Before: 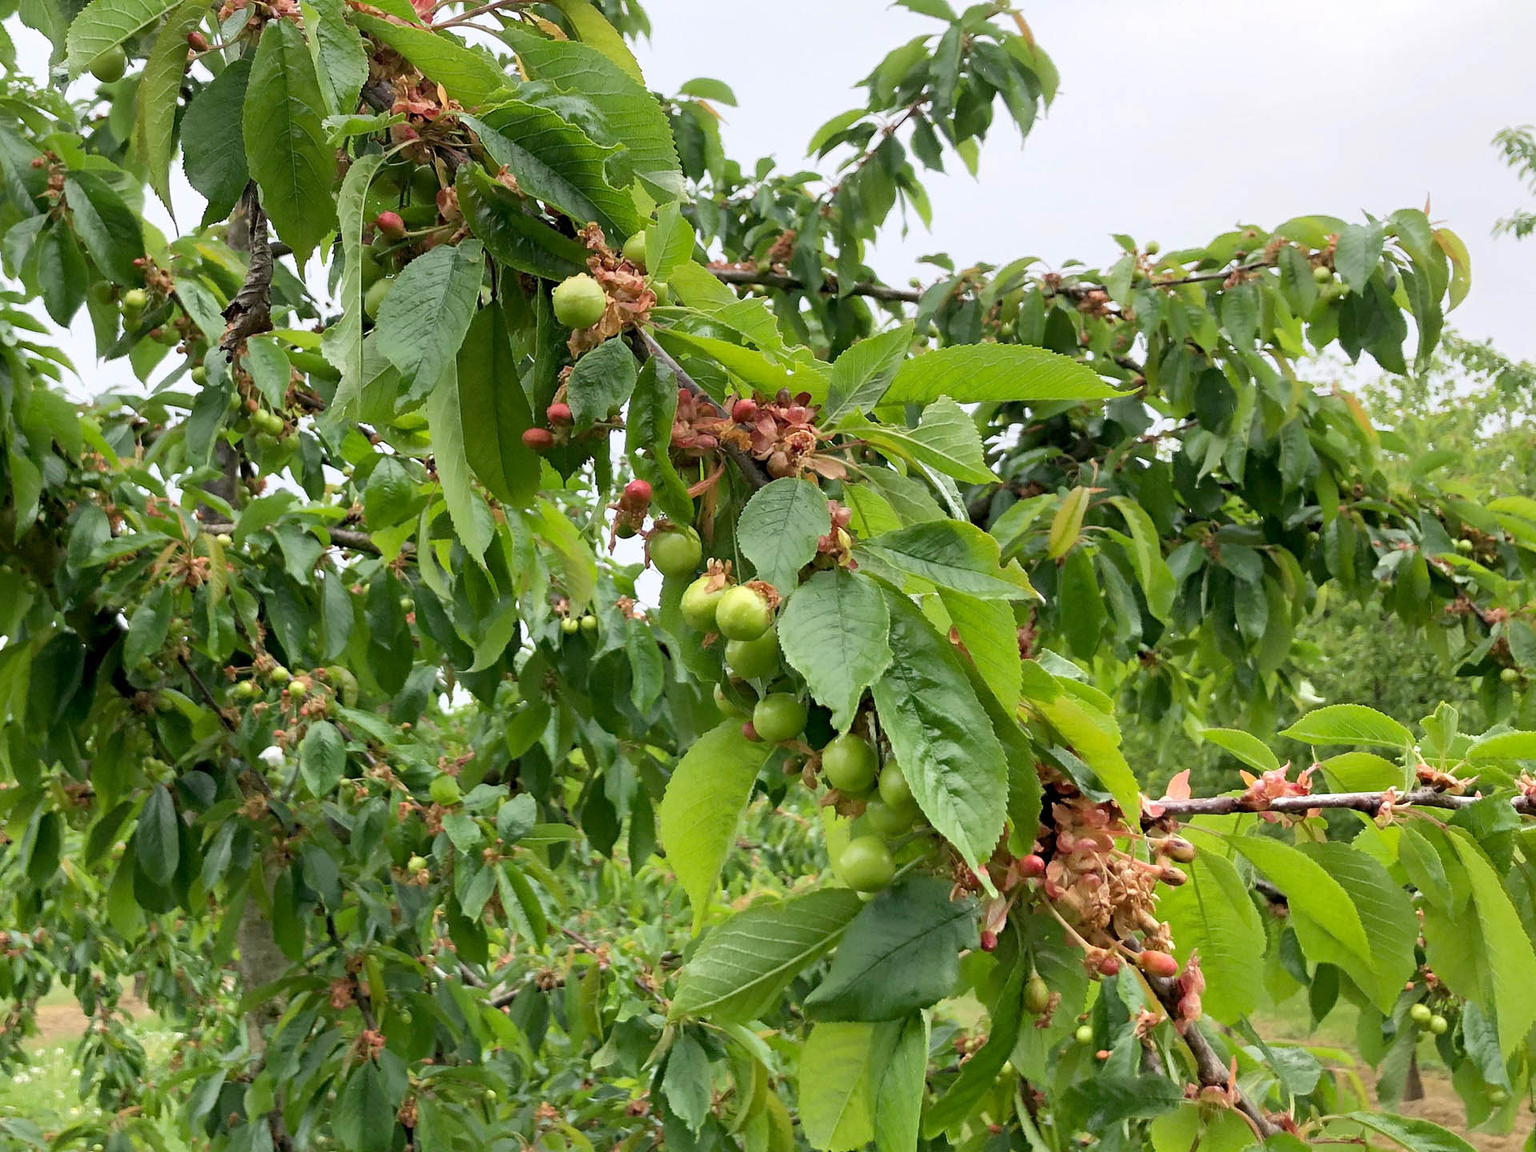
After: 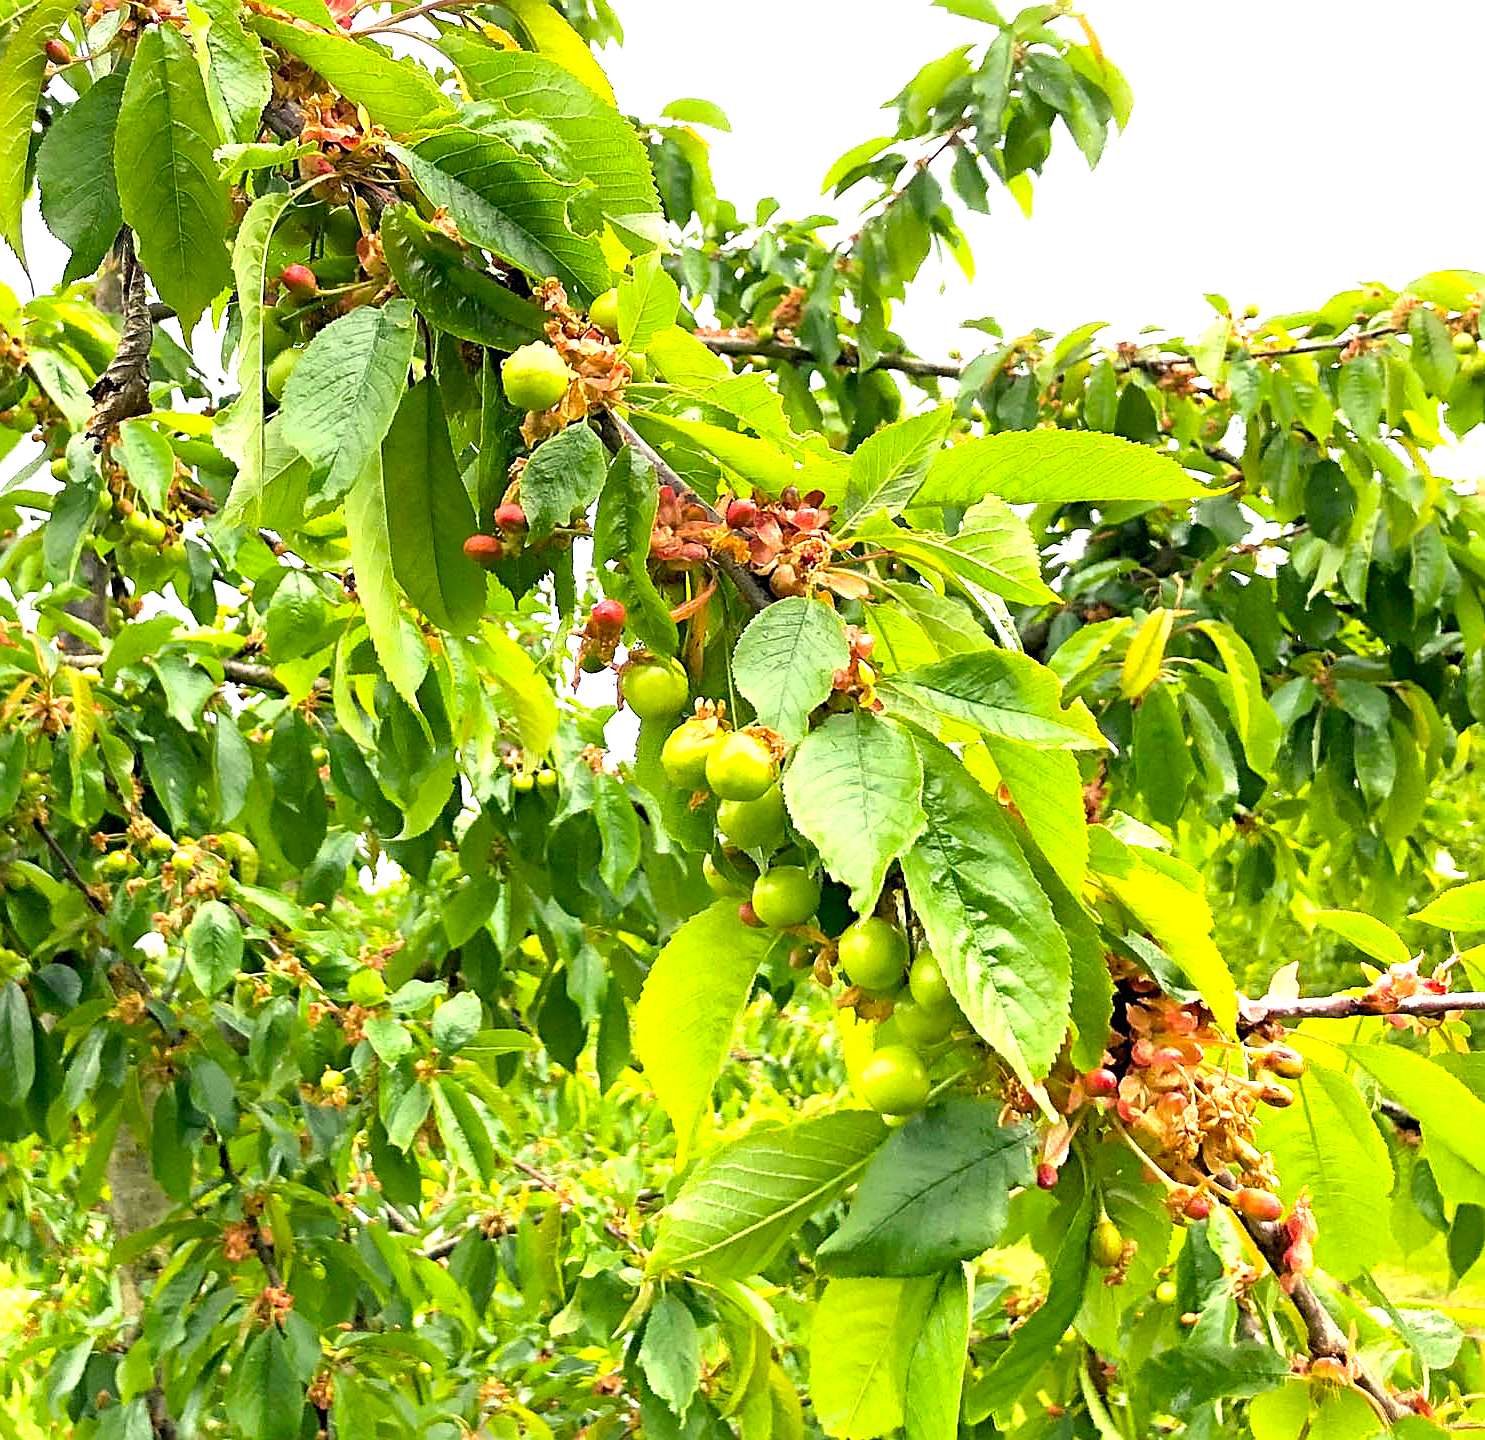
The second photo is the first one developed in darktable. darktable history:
crop: left 9.888%, right 12.757%
tone equalizer: edges refinement/feathering 500, mask exposure compensation -1.57 EV, preserve details no
sharpen: amount 0.576
color balance rgb: highlights gain › chroma 3.056%, highlights gain › hue 77.23°, perceptual saturation grading › global saturation 15.159%, perceptual brilliance grading › global brilliance 2.542%, perceptual brilliance grading › highlights -2.956%, perceptual brilliance grading › shadows 2.622%, global vibrance 30.404%, contrast 9.66%
exposure: black level correction 0, exposure 1.107 EV, compensate highlight preservation false
